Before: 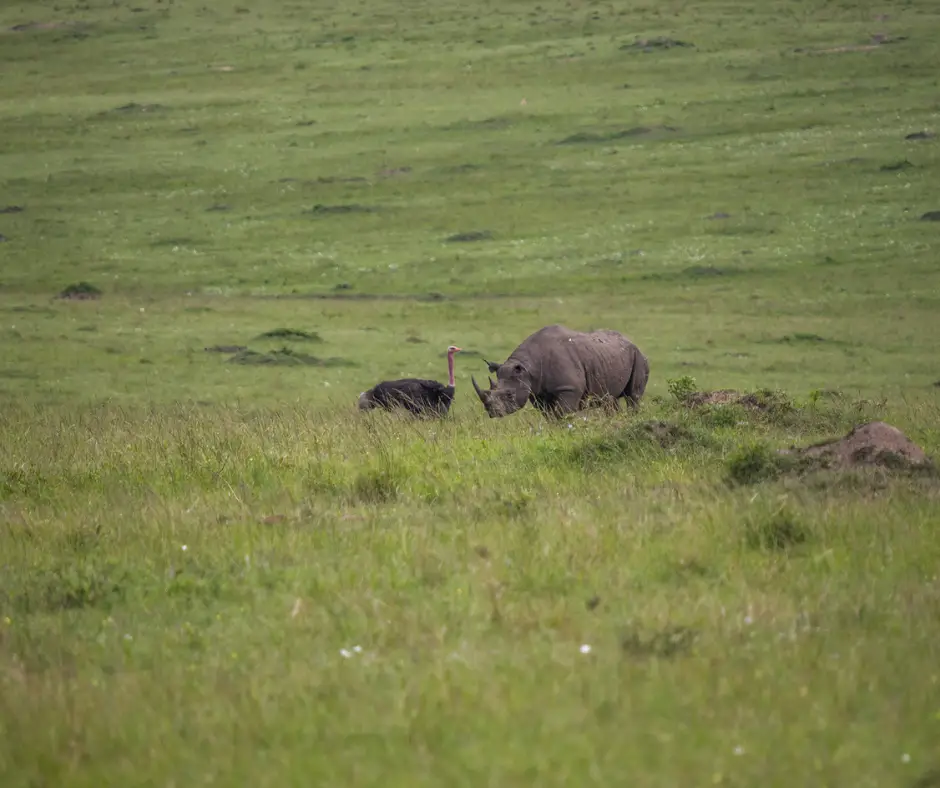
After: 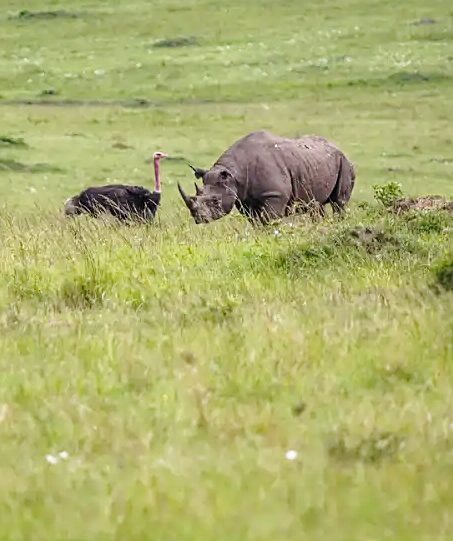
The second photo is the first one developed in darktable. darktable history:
crop: left 31.379%, top 24.658%, right 20.326%, bottom 6.628%
sharpen: on, module defaults
base curve: curves: ch0 [(0, 0) (0.028, 0.03) (0.121, 0.232) (0.46, 0.748) (0.859, 0.968) (1, 1)], preserve colors none
